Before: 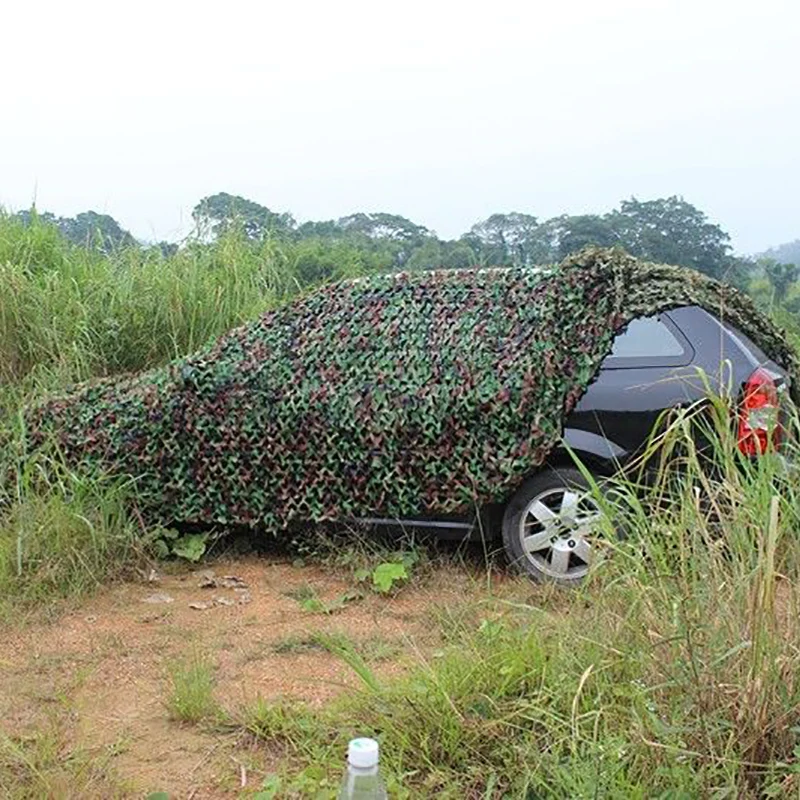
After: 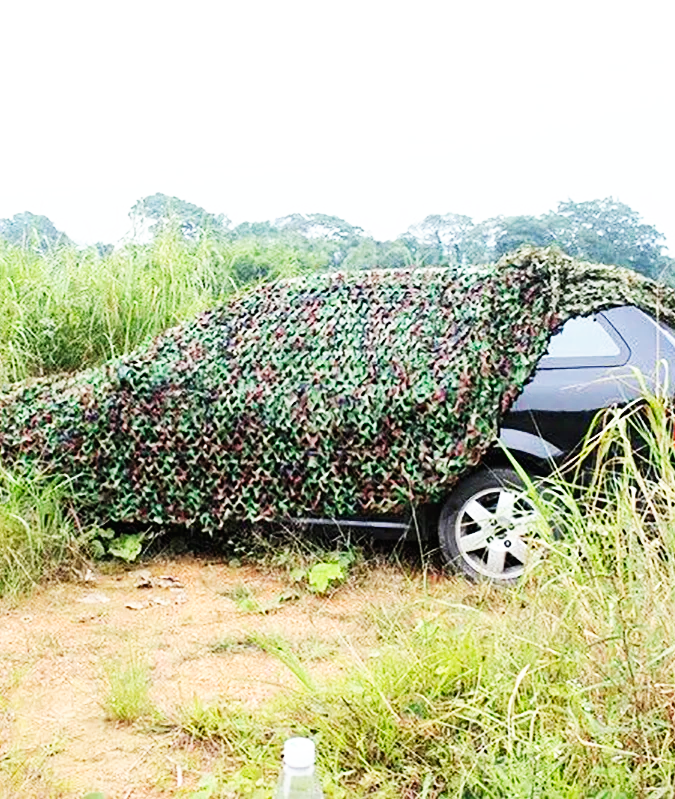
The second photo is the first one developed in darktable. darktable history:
base curve: curves: ch0 [(0, 0) (0.007, 0.004) (0.027, 0.03) (0.046, 0.07) (0.207, 0.54) (0.442, 0.872) (0.673, 0.972) (1, 1)], preserve colors none
crop: left 8.073%, right 7.457%
